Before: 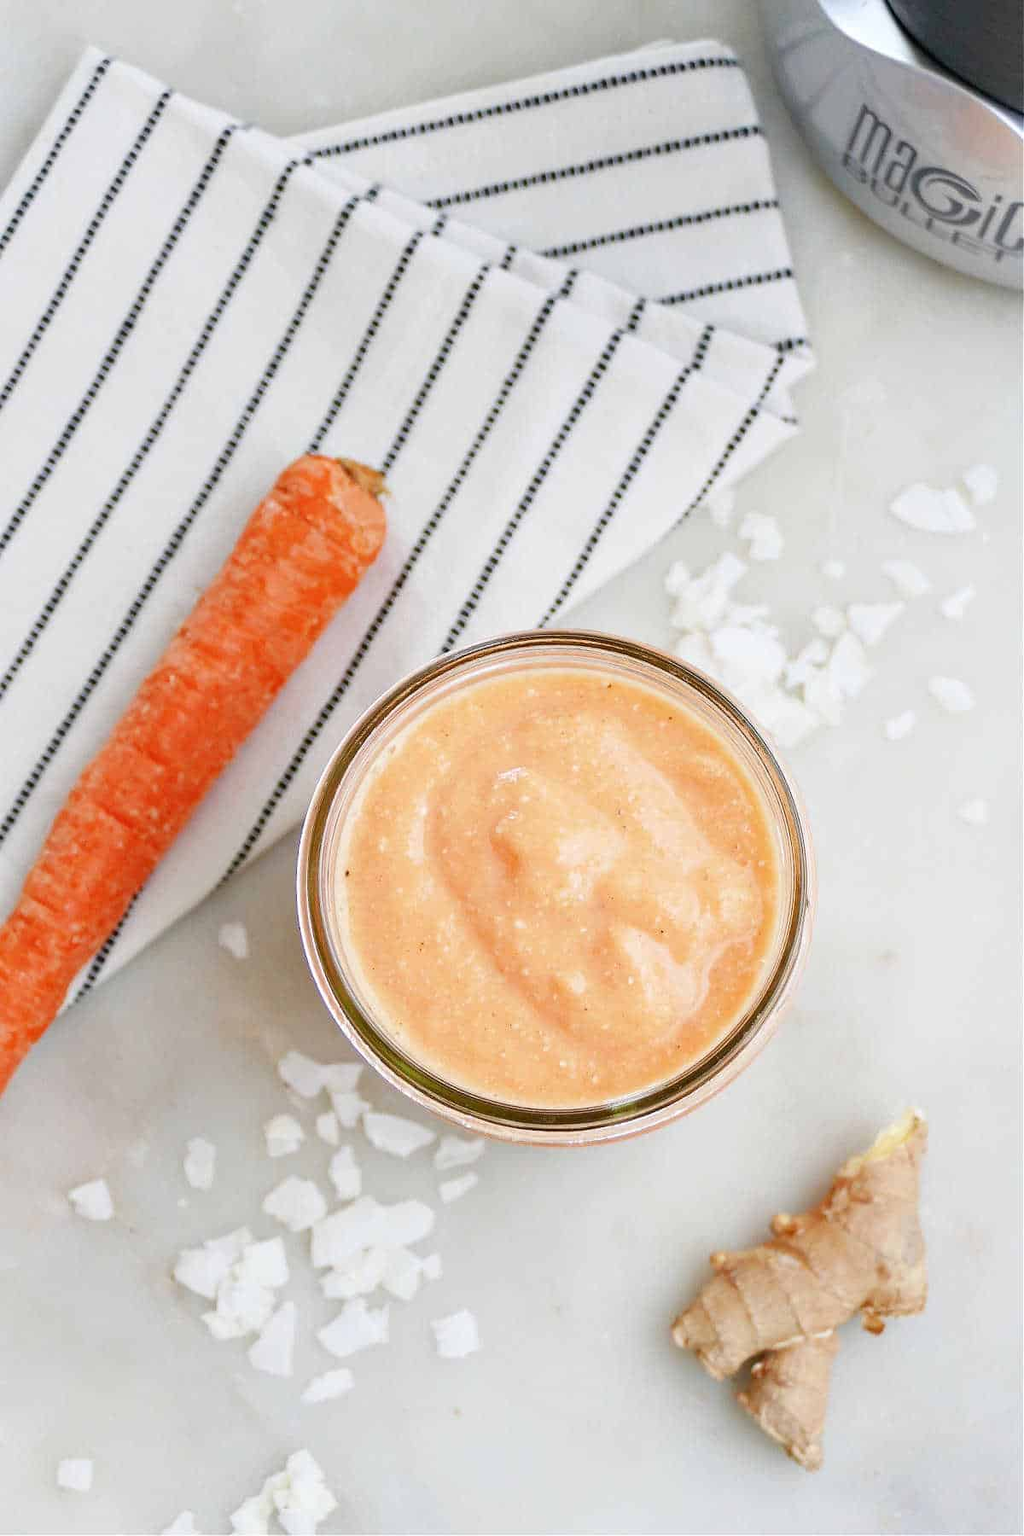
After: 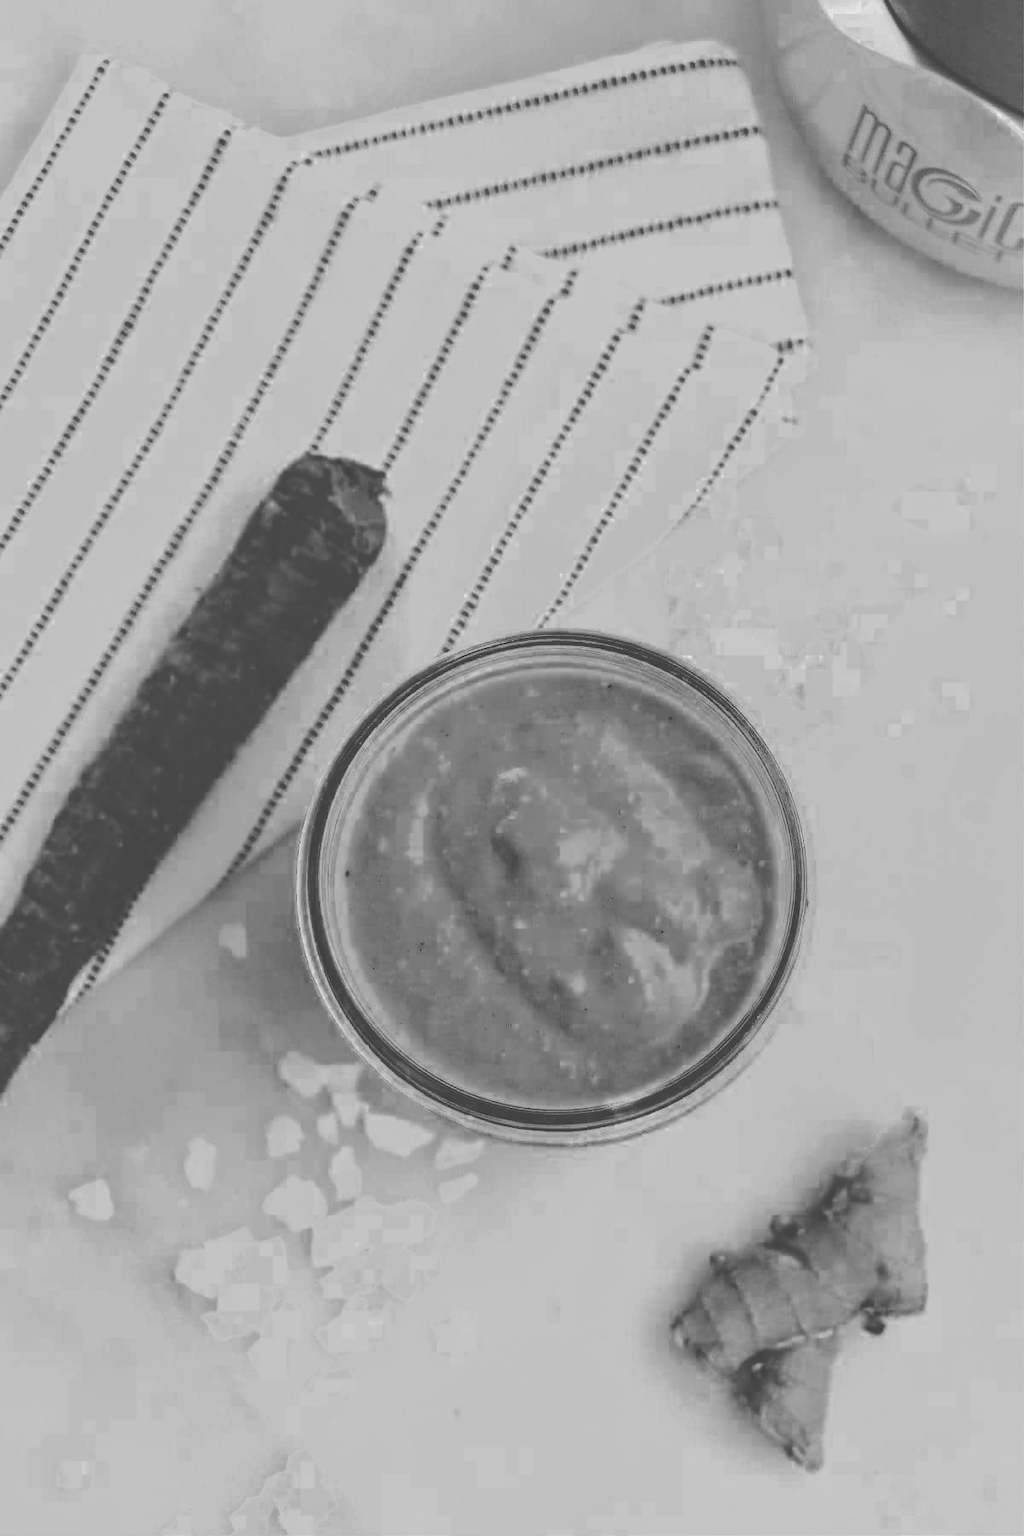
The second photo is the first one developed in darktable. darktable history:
tone curve: curves: ch0 [(0, 0) (0.003, 0.217) (0.011, 0.217) (0.025, 0.229) (0.044, 0.243) (0.069, 0.253) (0.1, 0.265) (0.136, 0.281) (0.177, 0.305) (0.224, 0.331) (0.277, 0.369) (0.335, 0.415) (0.399, 0.472) (0.468, 0.543) (0.543, 0.609) (0.623, 0.676) (0.709, 0.734) (0.801, 0.798) (0.898, 0.849) (1, 1)], preserve colors none
color zones: curves: ch0 [(0.002, 0.429) (0.121, 0.212) (0.198, 0.113) (0.276, 0.344) (0.331, 0.541) (0.41, 0.56) (0.482, 0.289) (0.619, 0.227) (0.721, 0.18) (0.821, 0.435) (0.928, 0.555) (1, 0.587)]; ch1 [(0, 0) (0.143, 0) (0.286, 0) (0.429, 0) (0.571, 0) (0.714, 0) (0.857, 0)]
color balance rgb: shadows lift › chroma 2%, shadows lift › hue 247.2°, power › chroma 0.3%, power › hue 25.2°, highlights gain › chroma 3%, highlights gain › hue 60°, global offset › luminance 2%, perceptual saturation grading › global saturation 20%, perceptual saturation grading › highlights -20%, perceptual saturation grading › shadows 30%
